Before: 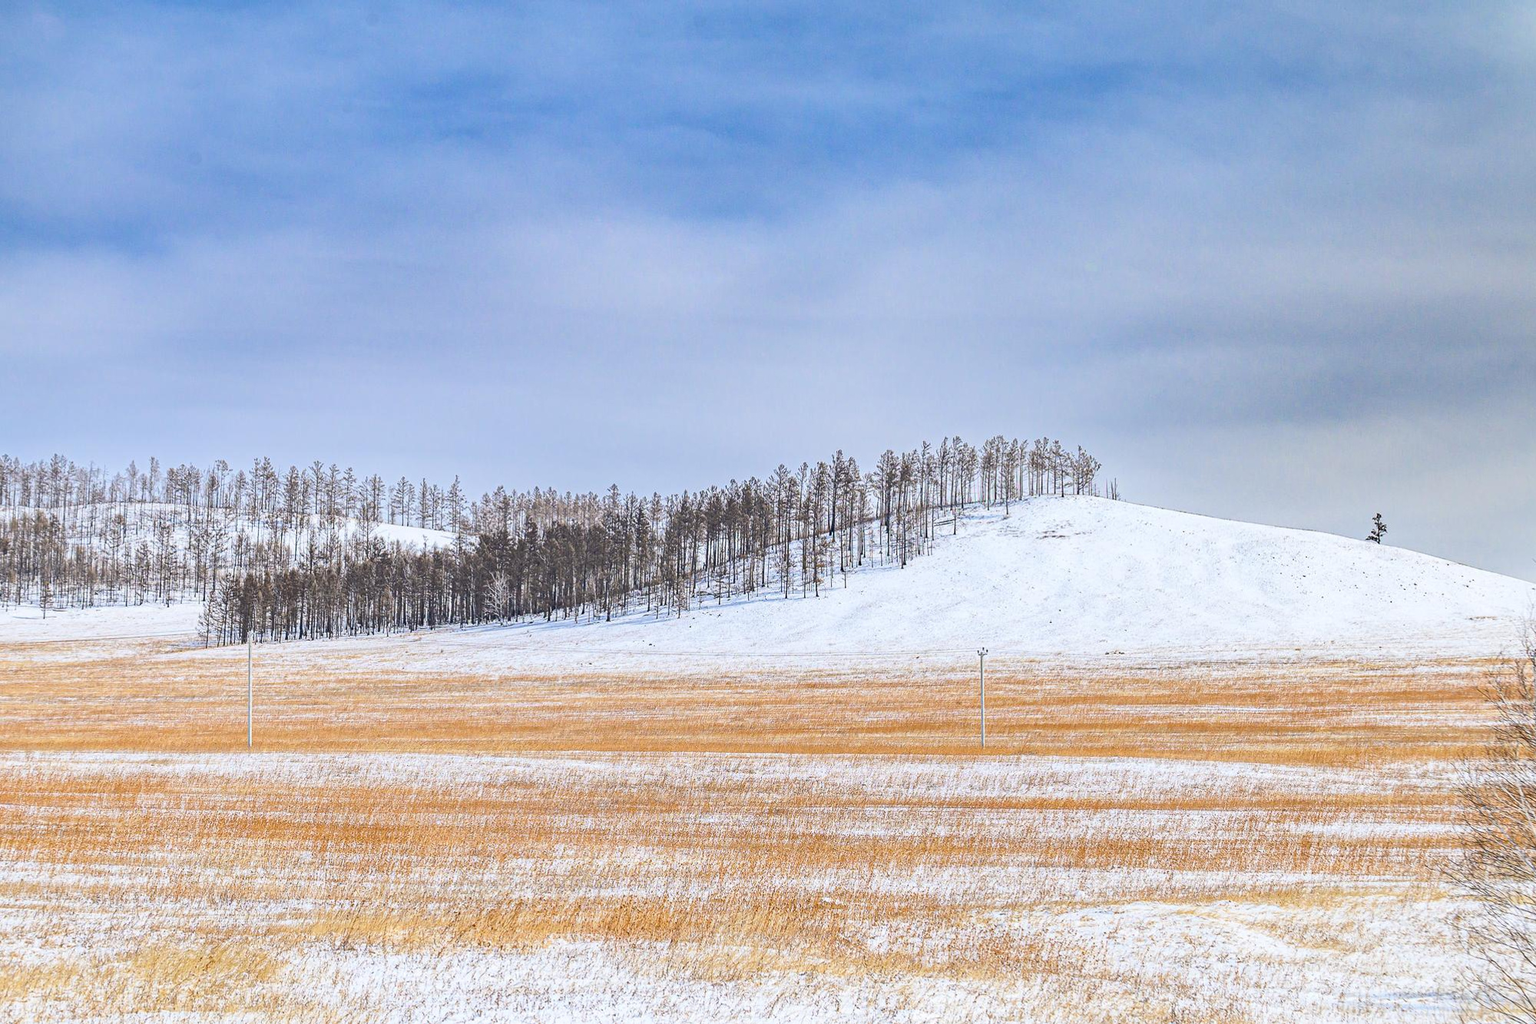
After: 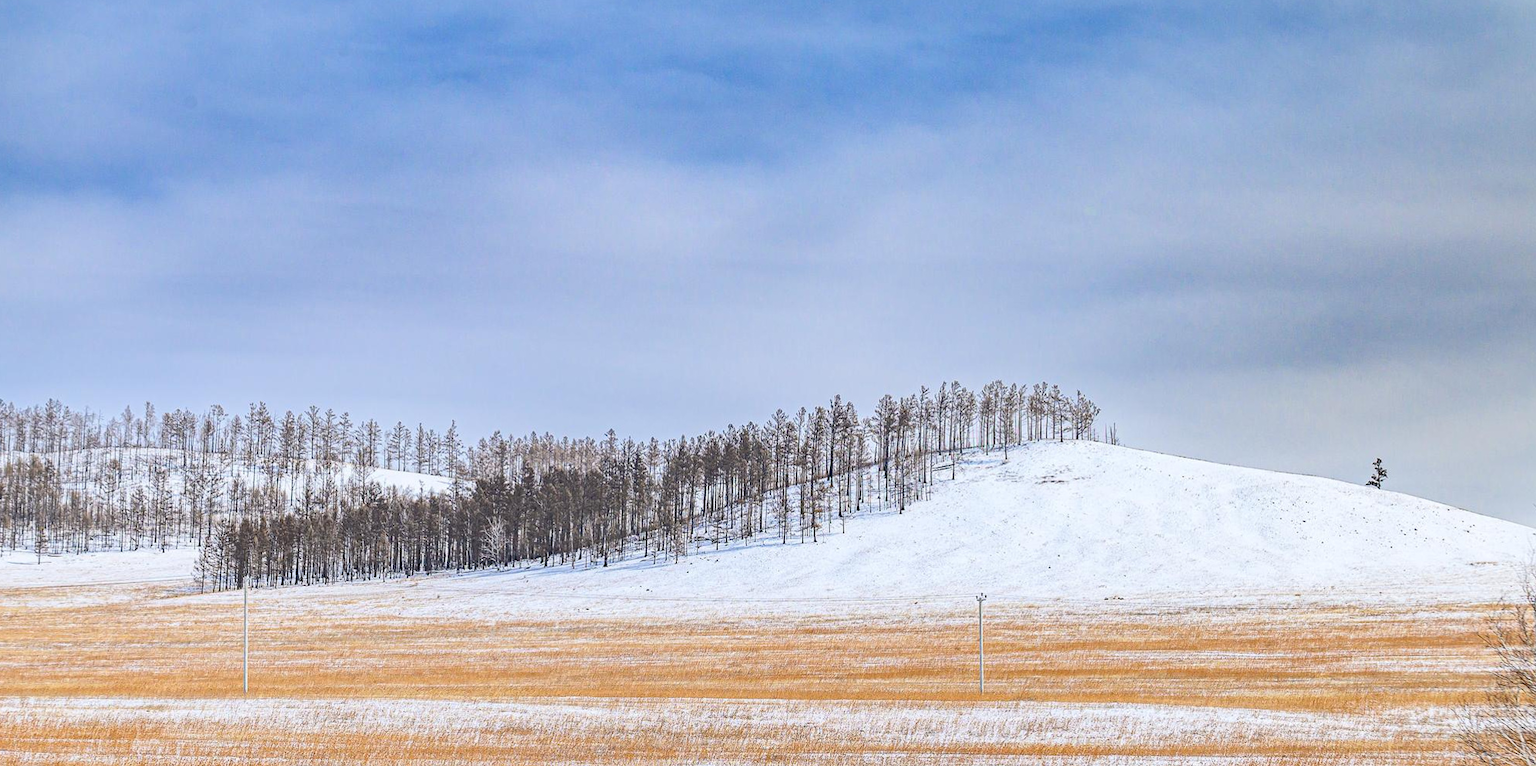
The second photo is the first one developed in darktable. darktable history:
crop: left 0.381%, top 5.562%, bottom 19.865%
